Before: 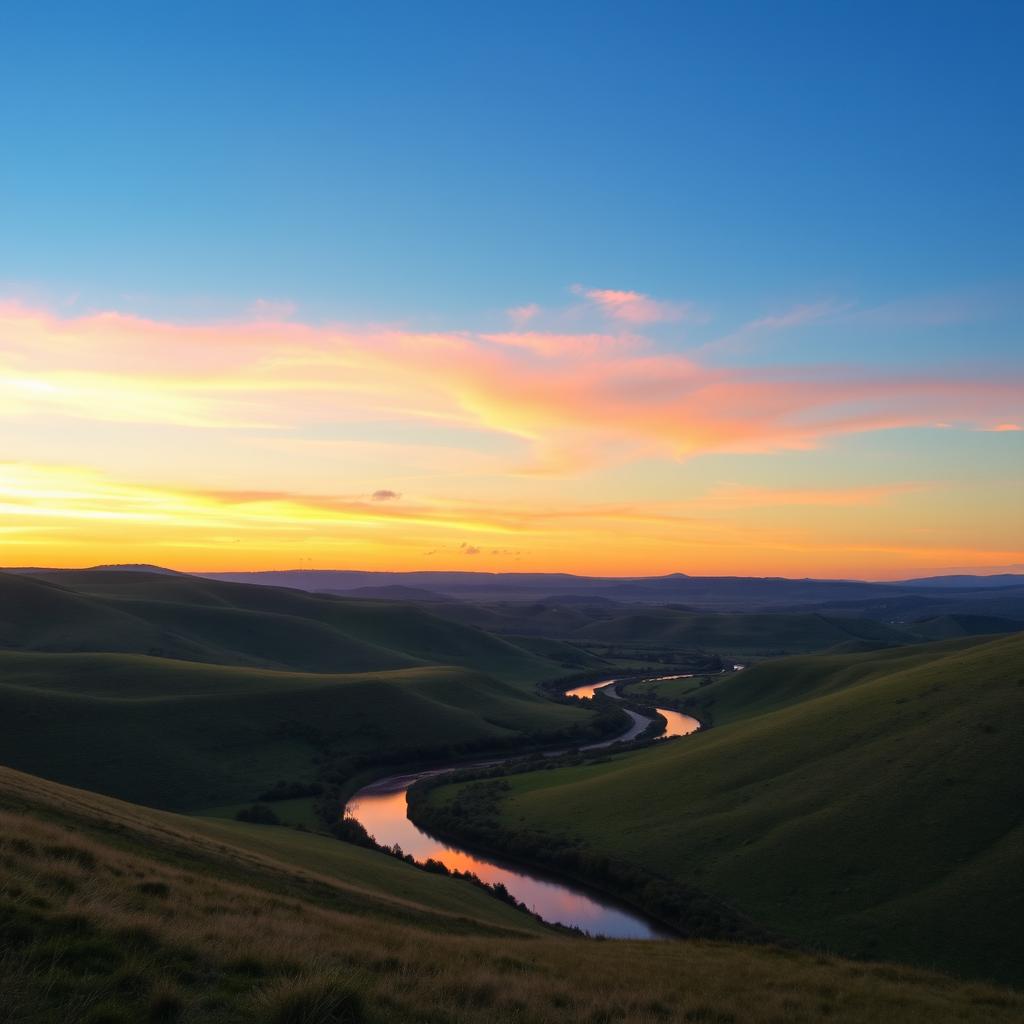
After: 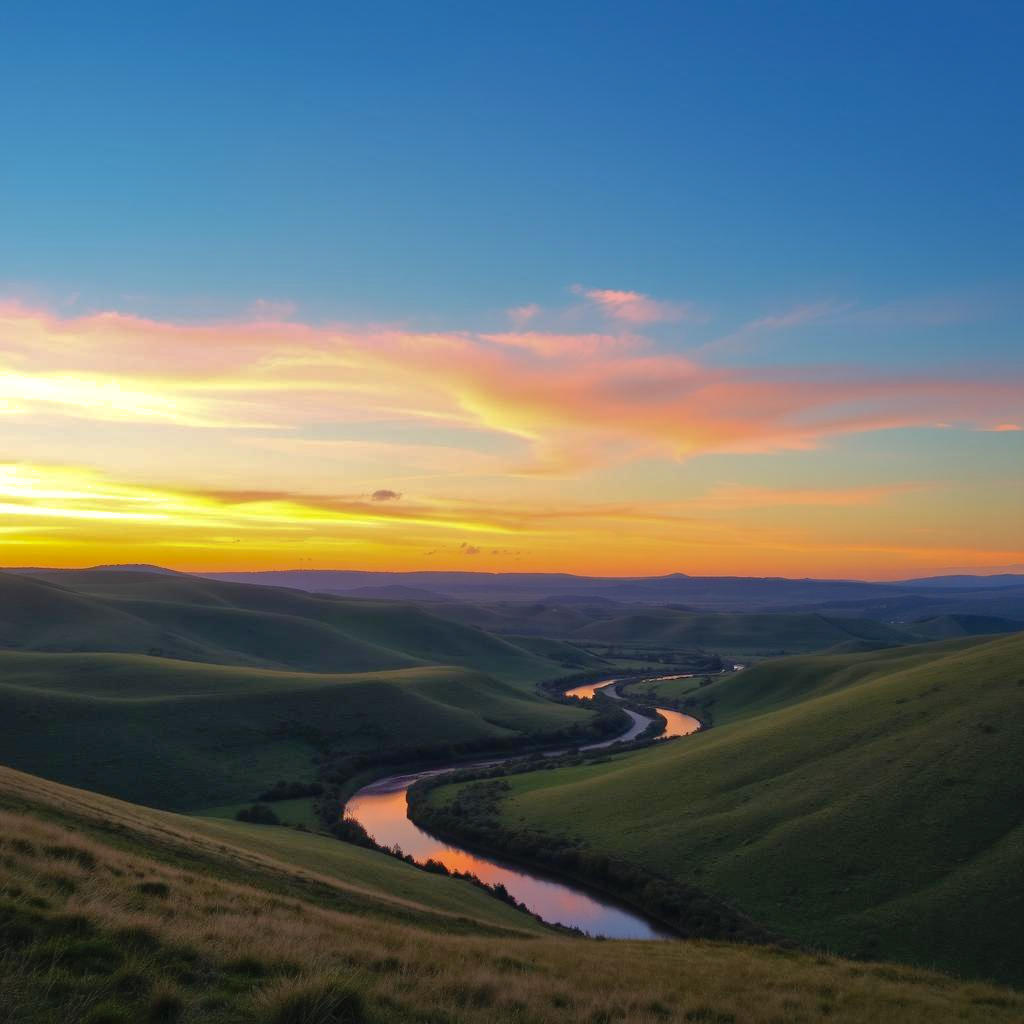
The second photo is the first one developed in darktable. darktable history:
tone equalizer: -8 EV -0.001 EV, -7 EV 0.001 EV, -6 EV -0.002 EV, -5 EV -0.006 EV, -4 EV -0.061 EV, -3 EV -0.197 EV, -2 EV -0.275 EV, -1 EV 0.087 EV, +0 EV 0.276 EV, edges refinement/feathering 500, mask exposure compensation -1.57 EV, preserve details no
shadows and highlights: on, module defaults
